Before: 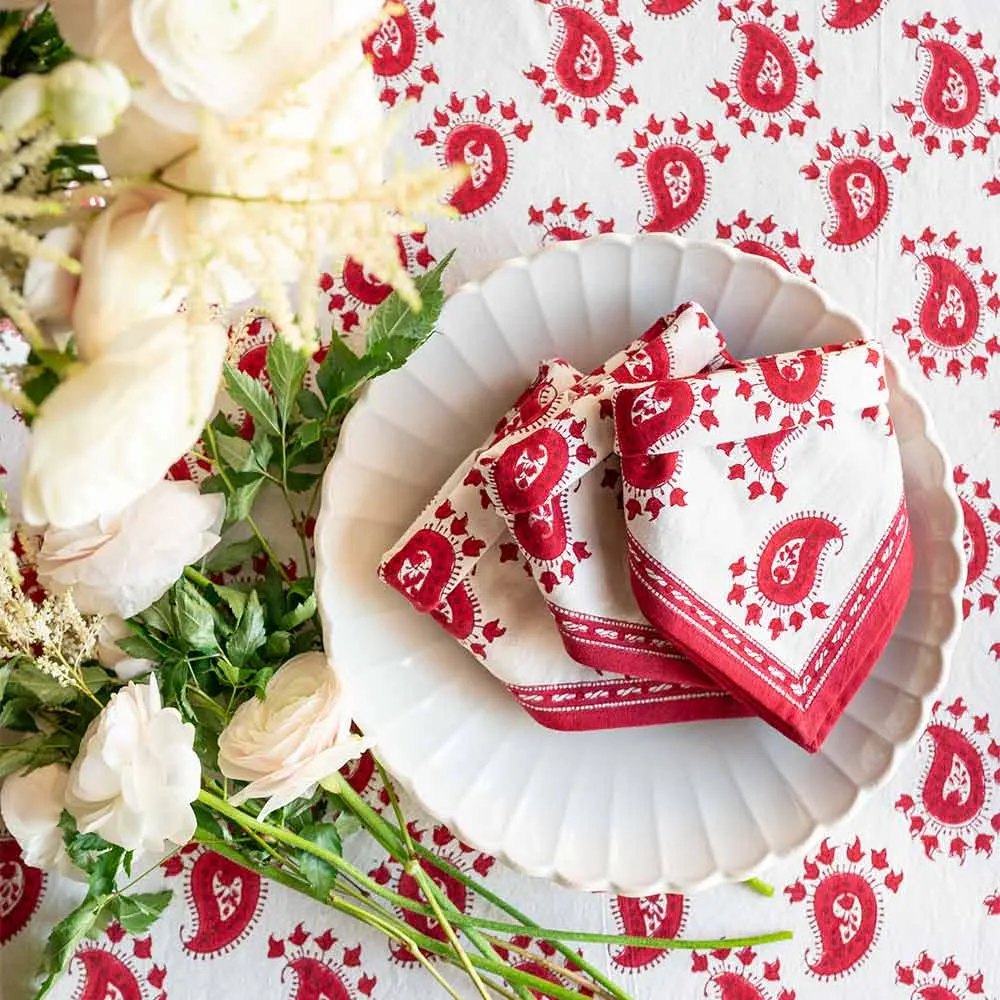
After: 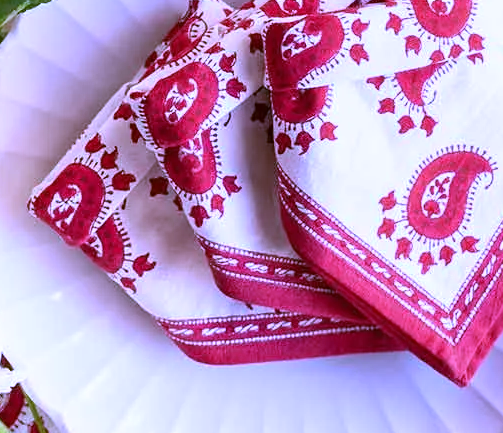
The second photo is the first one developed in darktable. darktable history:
crop: left 35.03%, top 36.625%, right 14.663%, bottom 20.057%
white balance: red 0.98, blue 1.61
